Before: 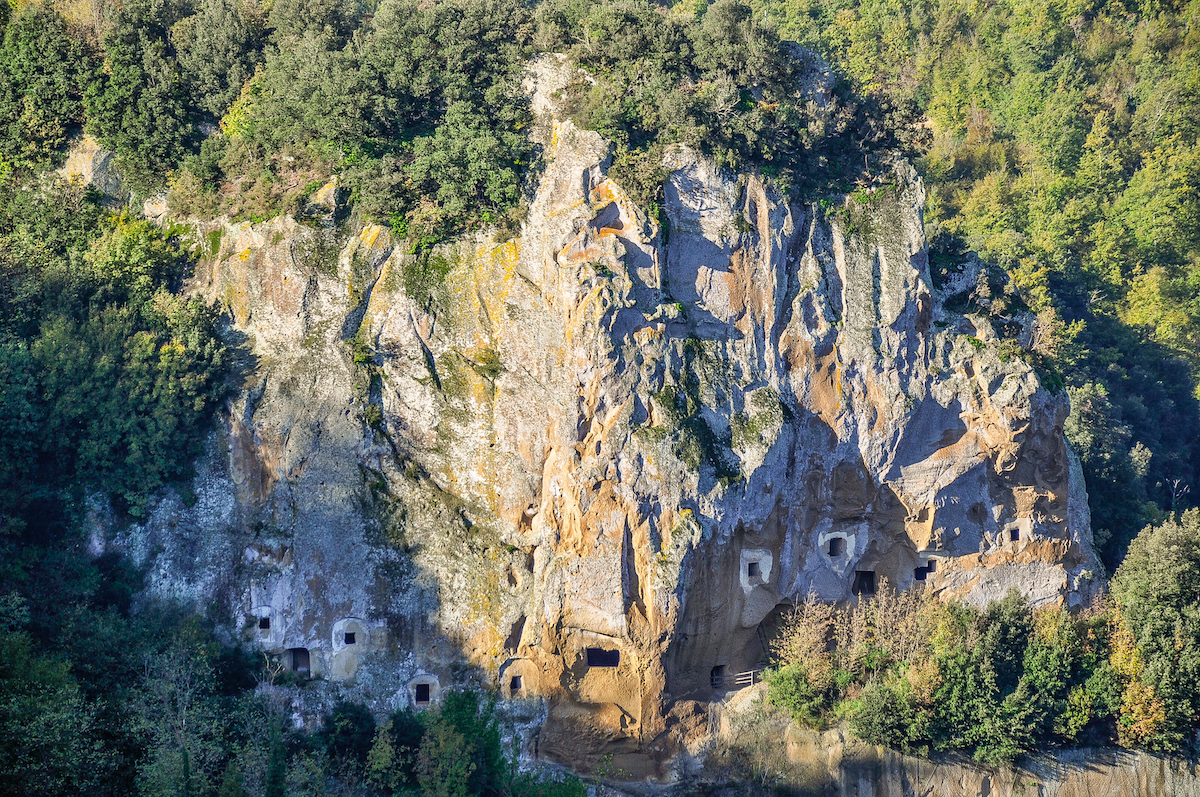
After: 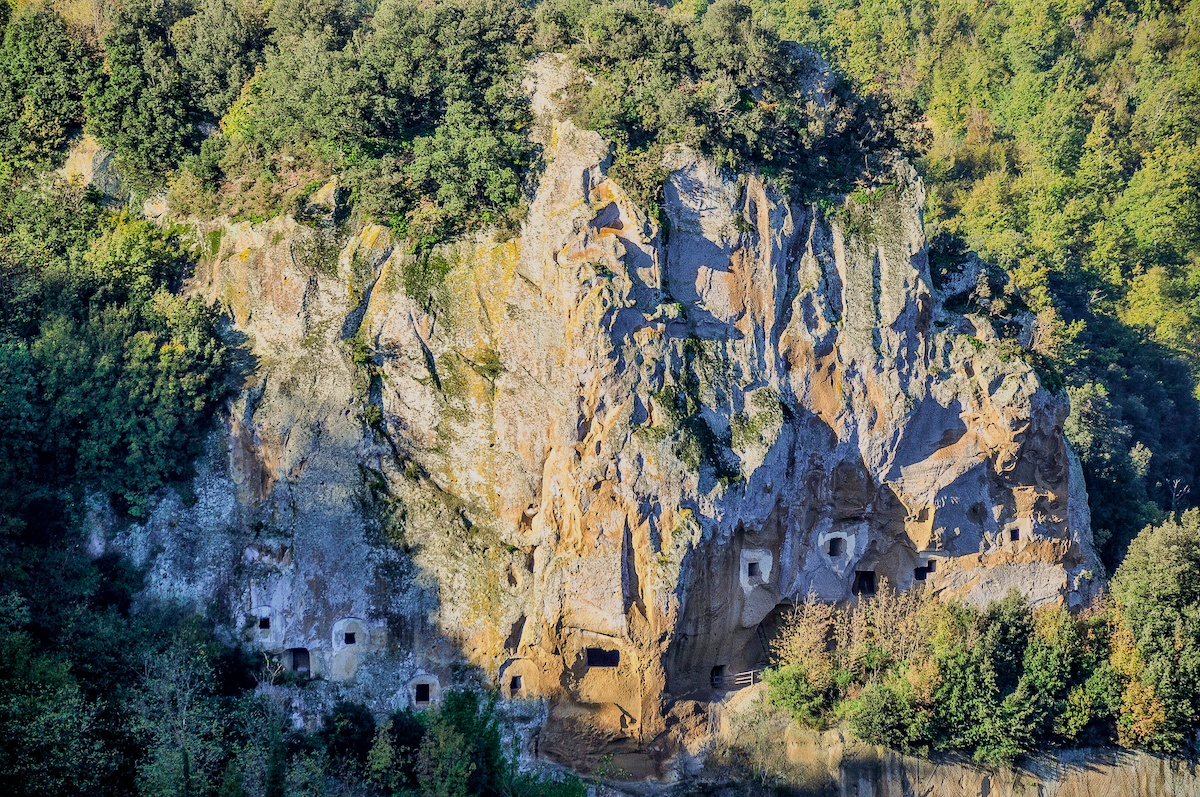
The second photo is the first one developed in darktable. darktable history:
velvia: on, module defaults
filmic rgb: black relative exposure -7.65 EV, white relative exposure 4.56 EV, hardness 3.61, color science v6 (2022)
local contrast: mode bilateral grid, contrast 20, coarseness 50, detail 130%, midtone range 0.2
